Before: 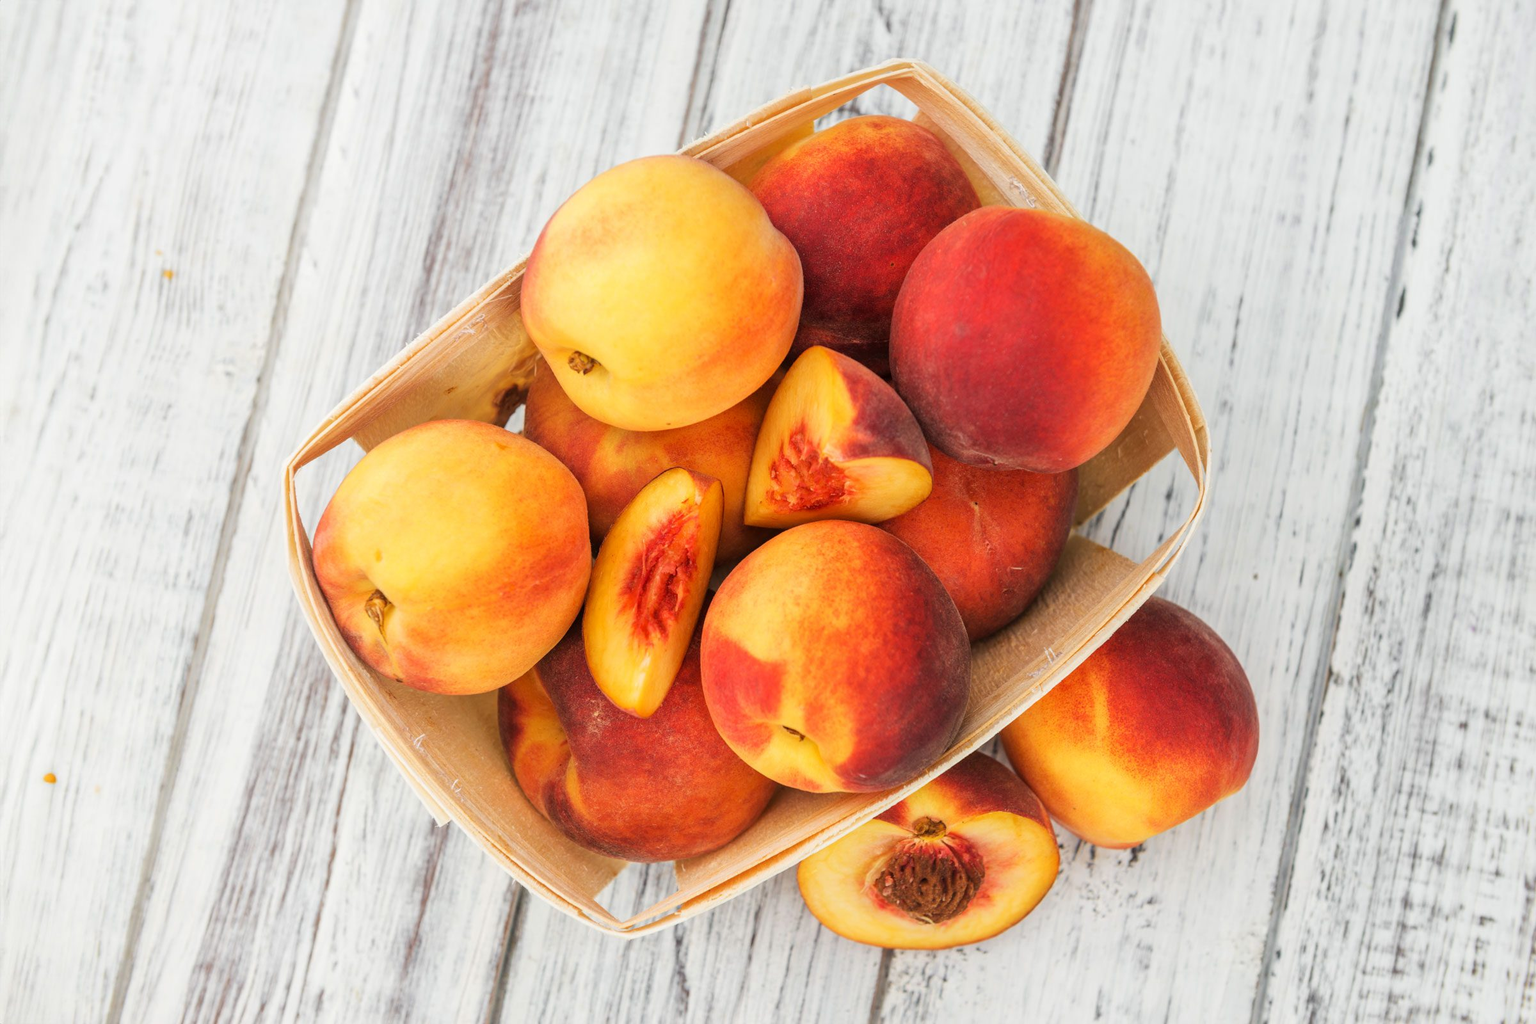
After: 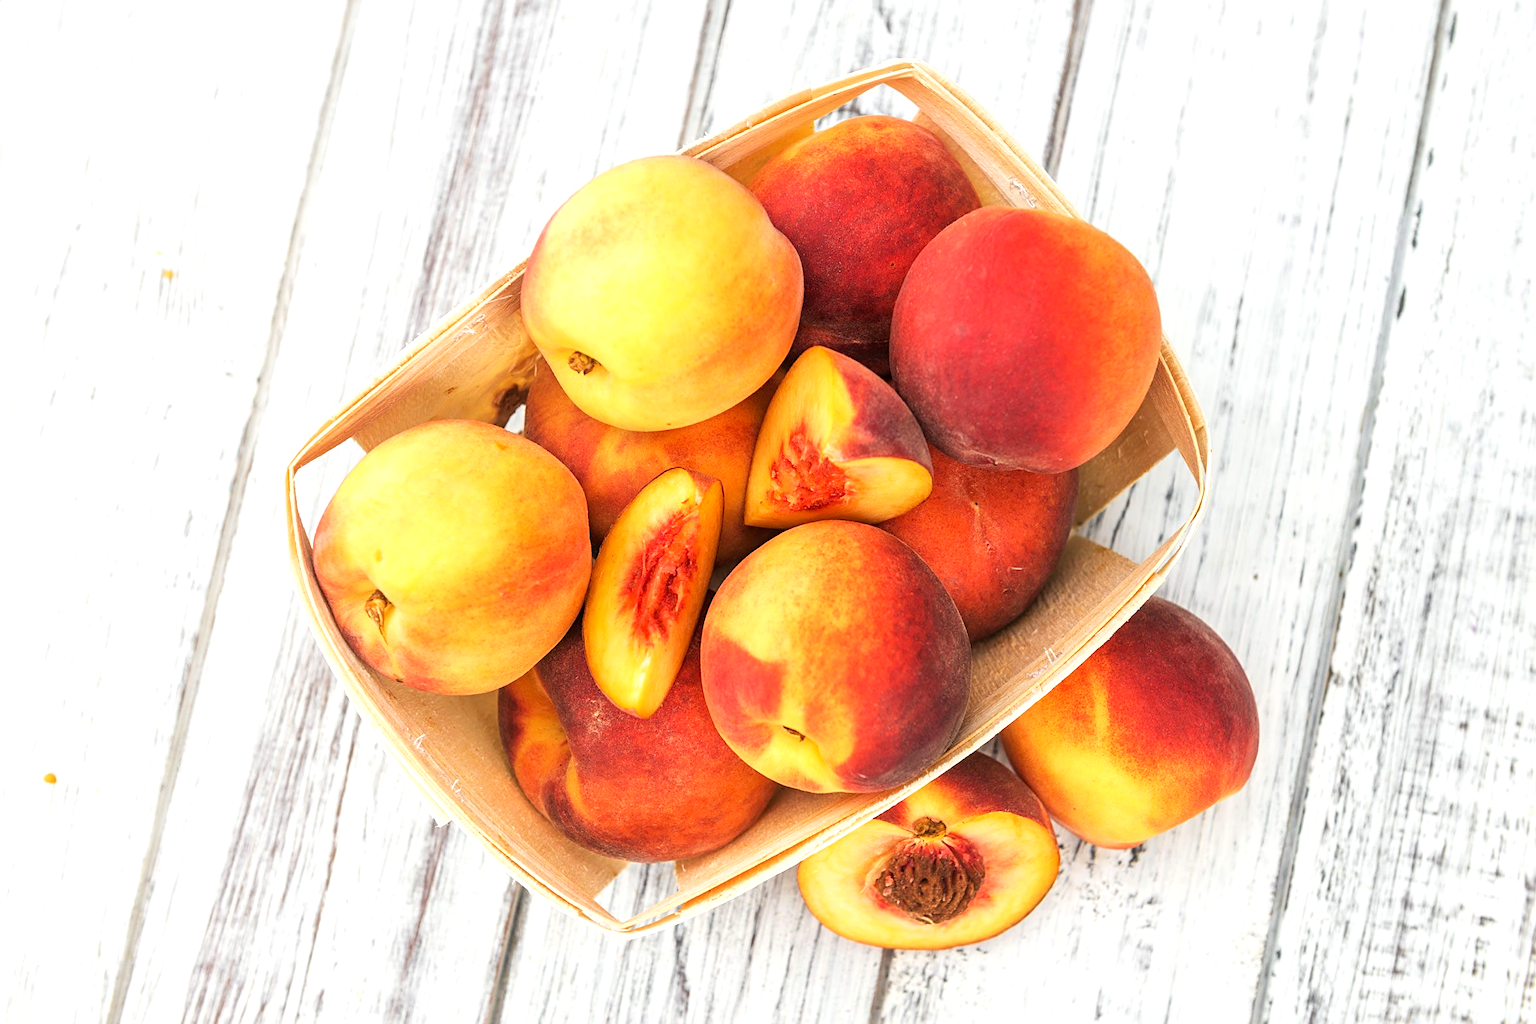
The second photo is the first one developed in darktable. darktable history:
exposure: black level correction 0.001, exposure 0.499 EV, compensate highlight preservation false
sharpen: on, module defaults
